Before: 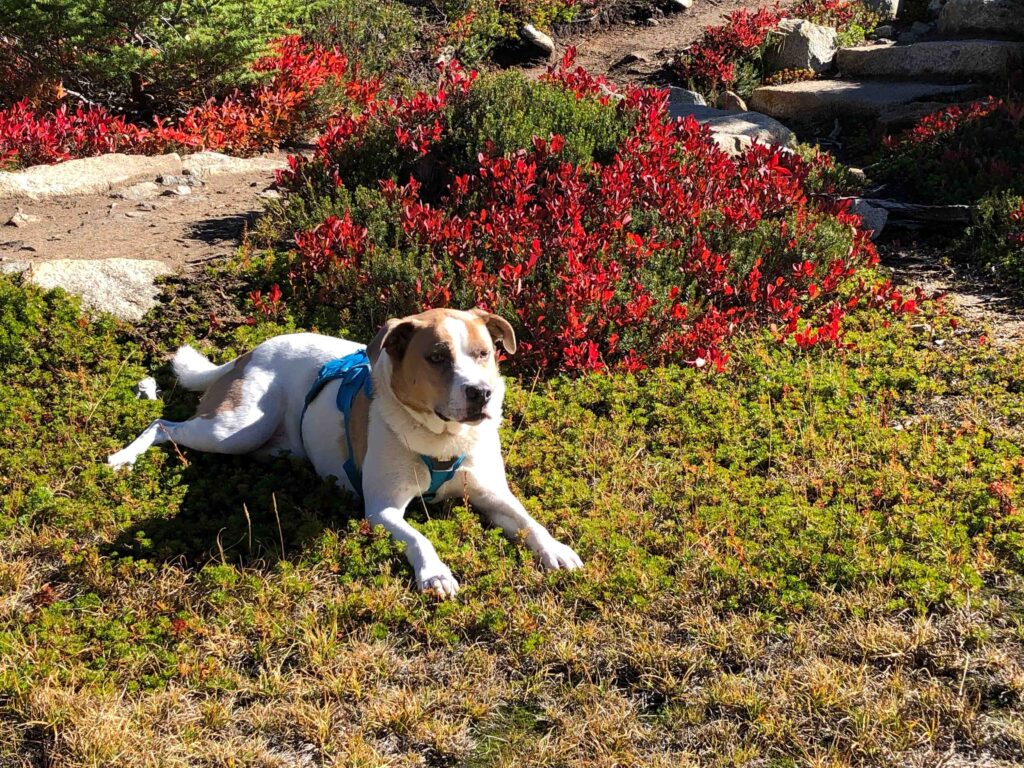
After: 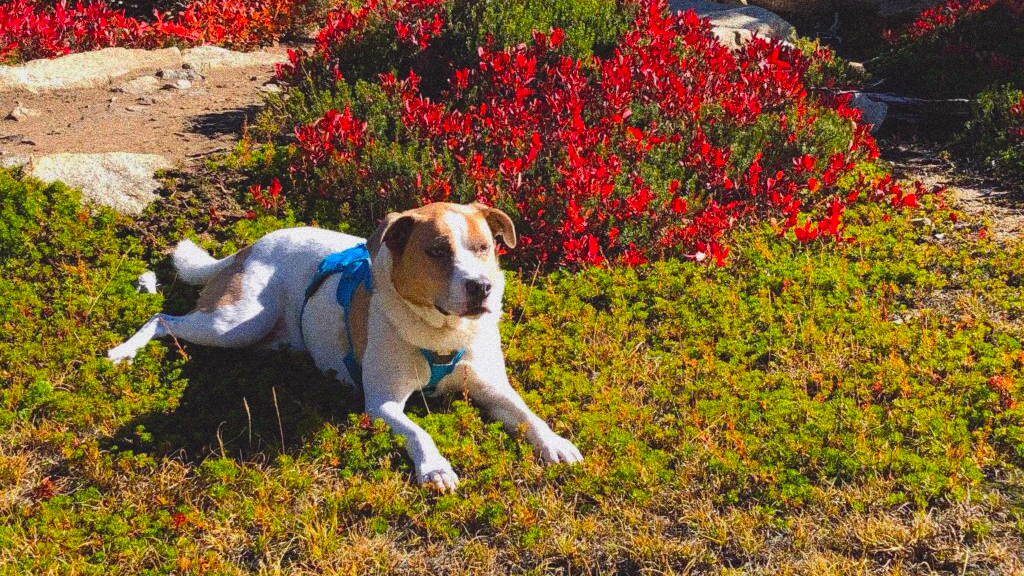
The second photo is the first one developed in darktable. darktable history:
contrast brightness saturation: contrast -0.19, saturation 0.19
grain: coarseness 14.49 ISO, strength 48.04%, mid-tones bias 35%
color balance: lift [1, 1, 0.999, 1.001], gamma [1, 1.003, 1.005, 0.995], gain [1, 0.992, 0.988, 1.012], contrast 5%, output saturation 110%
crop: top 13.819%, bottom 11.169%
